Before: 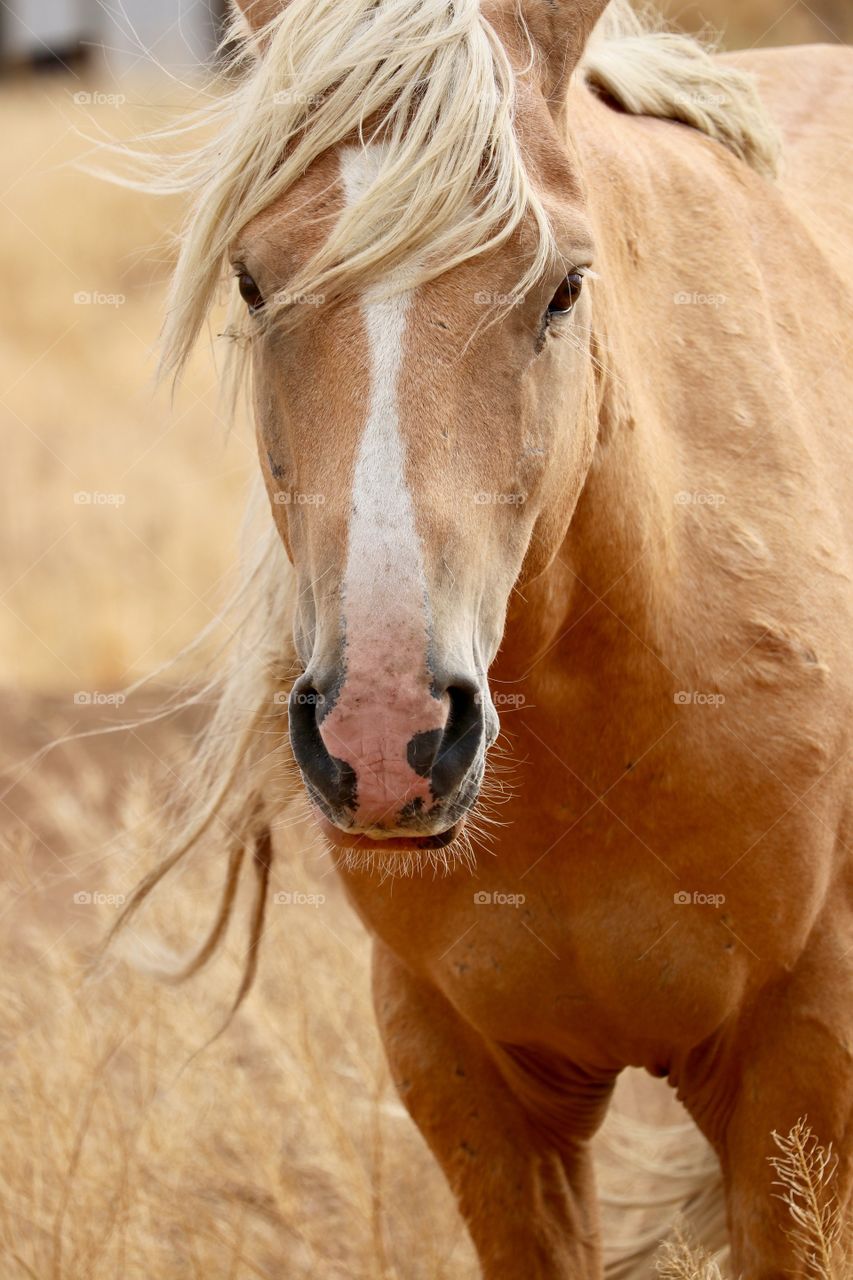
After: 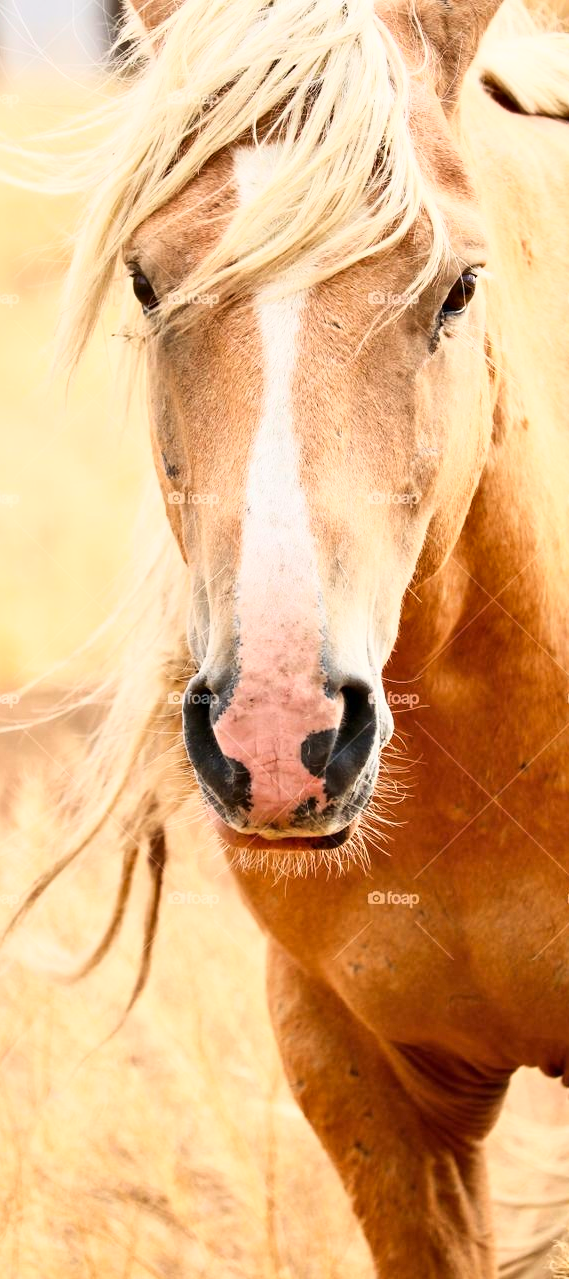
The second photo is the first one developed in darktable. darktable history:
base curve: curves: ch0 [(0, 0) (0.018, 0.026) (0.143, 0.37) (0.33, 0.731) (0.458, 0.853) (0.735, 0.965) (0.905, 0.986) (1, 1)]
shadows and highlights: shadows 32.36, highlights -32.53, soften with gaussian
crop and rotate: left 12.442%, right 20.762%
